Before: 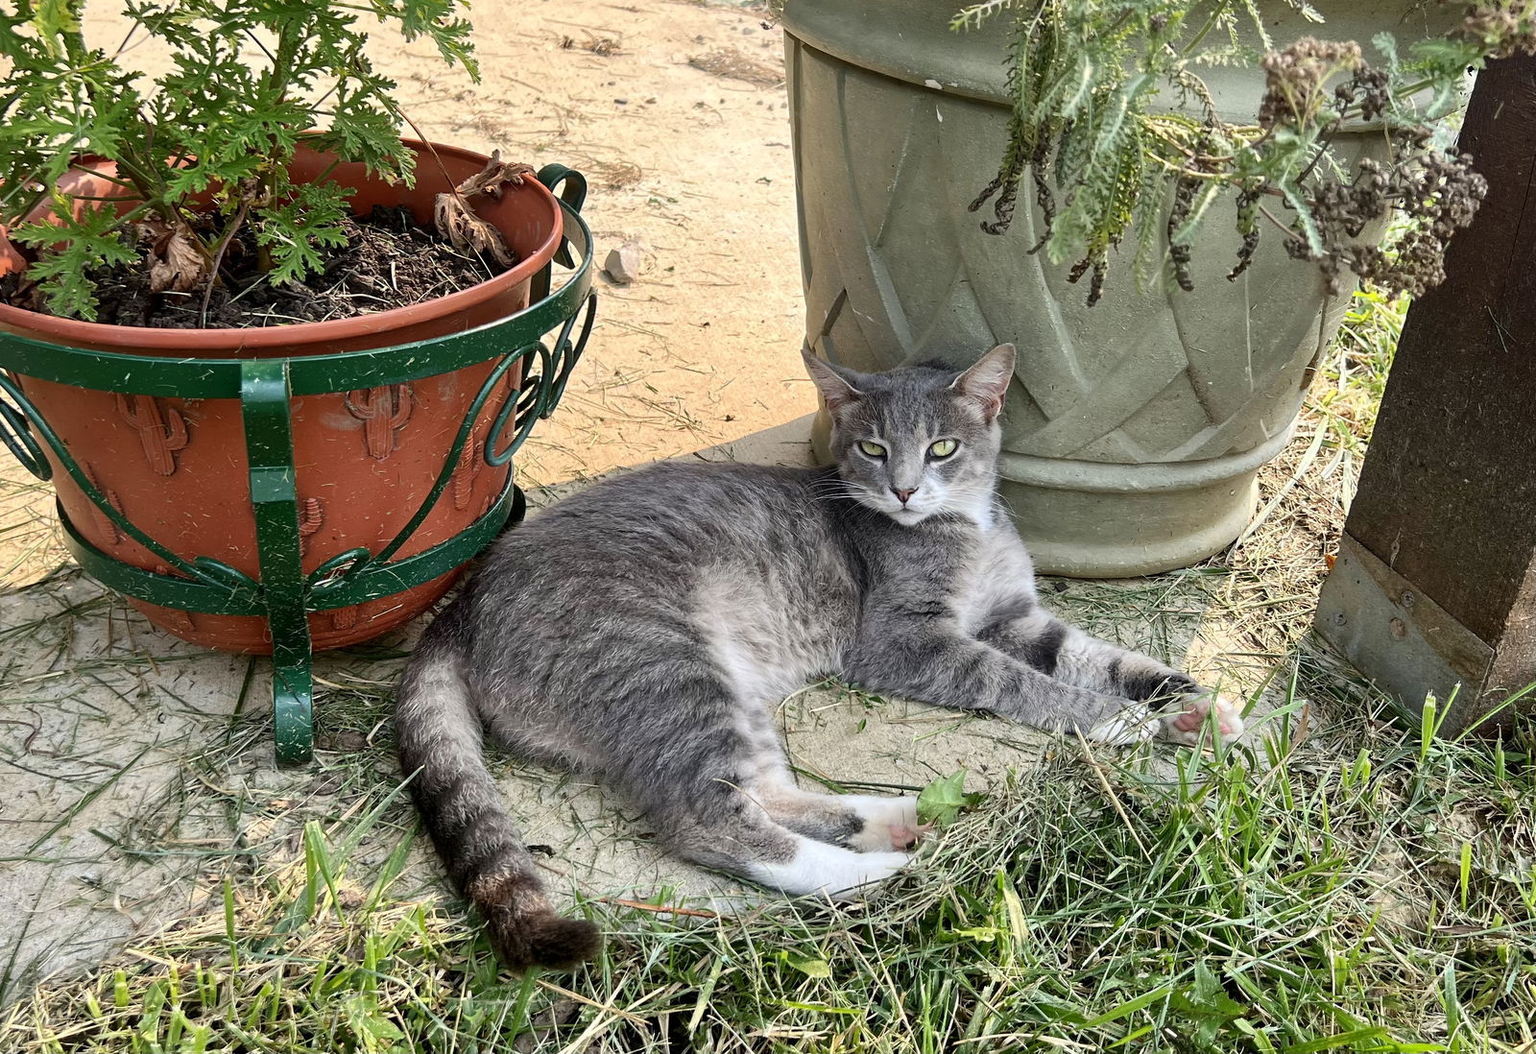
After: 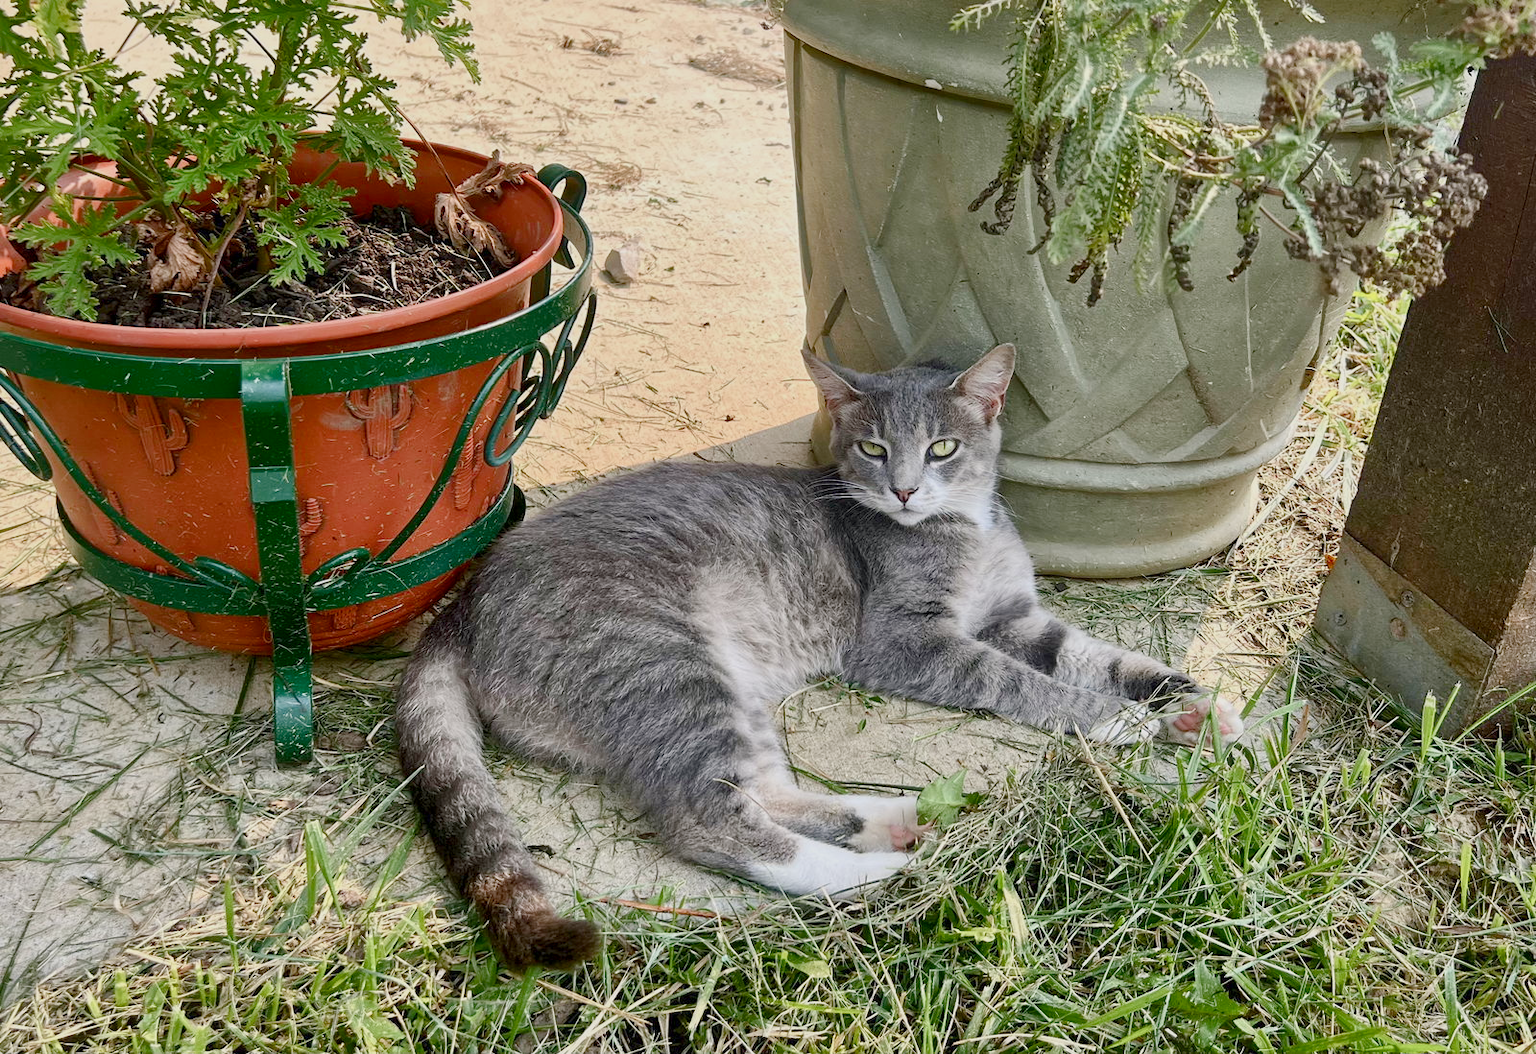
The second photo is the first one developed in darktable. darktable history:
contrast brightness saturation: contrast 0.1, brightness 0.03, saturation 0.09
color balance rgb: shadows lift › chroma 1%, shadows lift › hue 113°, highlights gain › chroma 0.2%, highlights gain › hue 333°, perceptual saturation grading › global saturation 20%, perceptual saturation grading › highlights -50%, perceptual saturation grading › shadows 25%, contrast -20%
local contrast: mode bilateral grid, contrast 20, coarseness 50, detail 120%, midtone range 0.2
